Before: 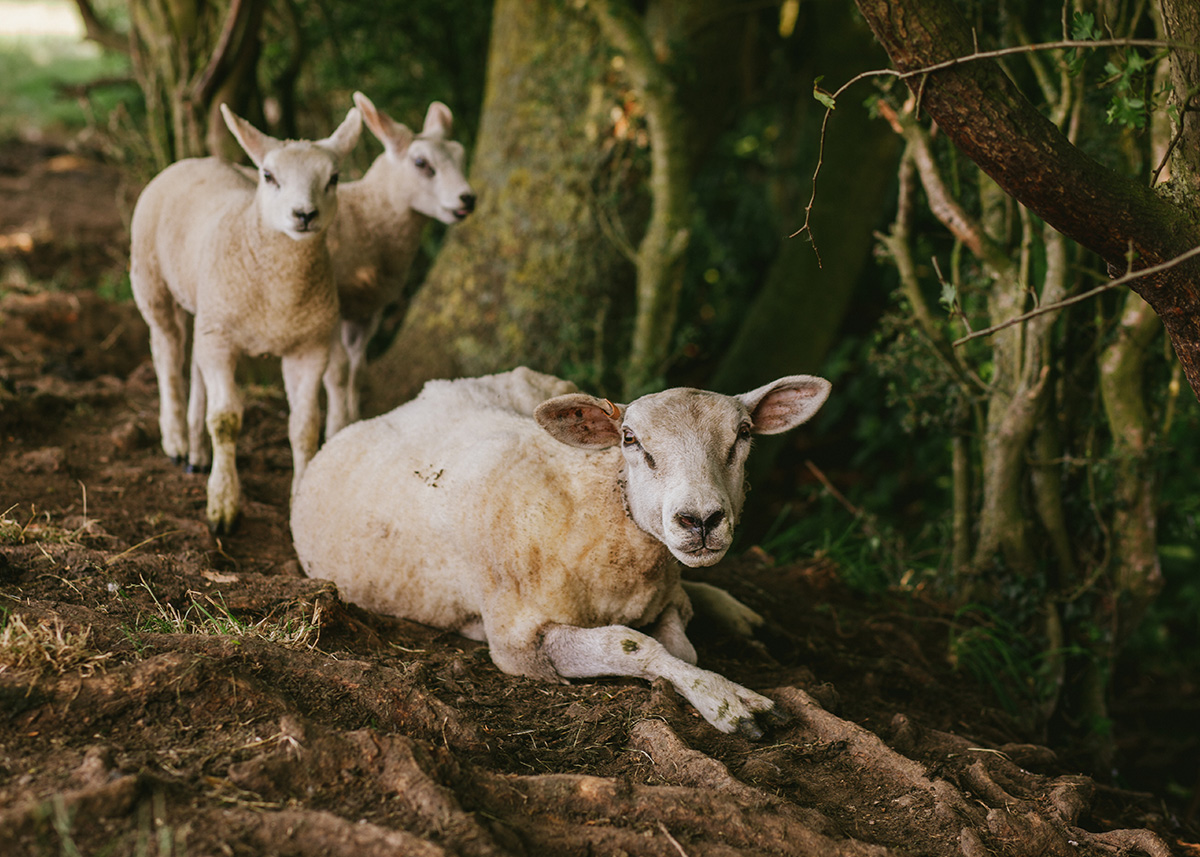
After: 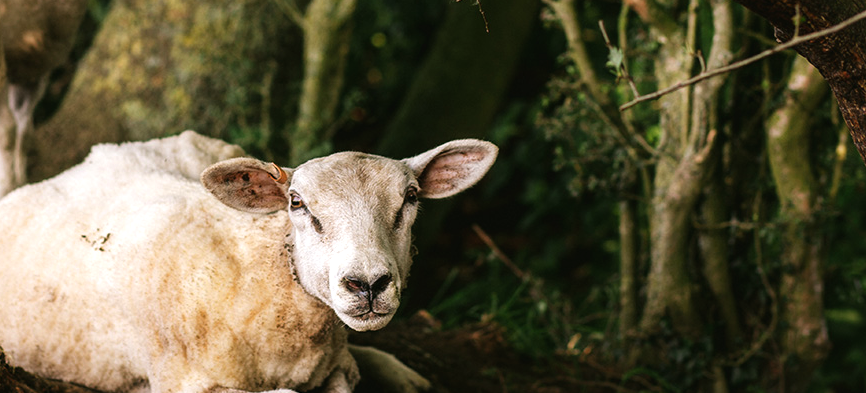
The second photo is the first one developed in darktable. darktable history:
crop and rotate: left 27.77%, top 27.589%, bottom 26.518%
tone equalizer: -8 EV -0.758 EV, -7 EV -0.683 EV, -6 EV -0.614 EV, -5 EV -0.378 EV, -3 EV 0.388 EV, -2 EV 0.6 EV, -1 EV 0.692 EV, +0 EV 0.746 EV
